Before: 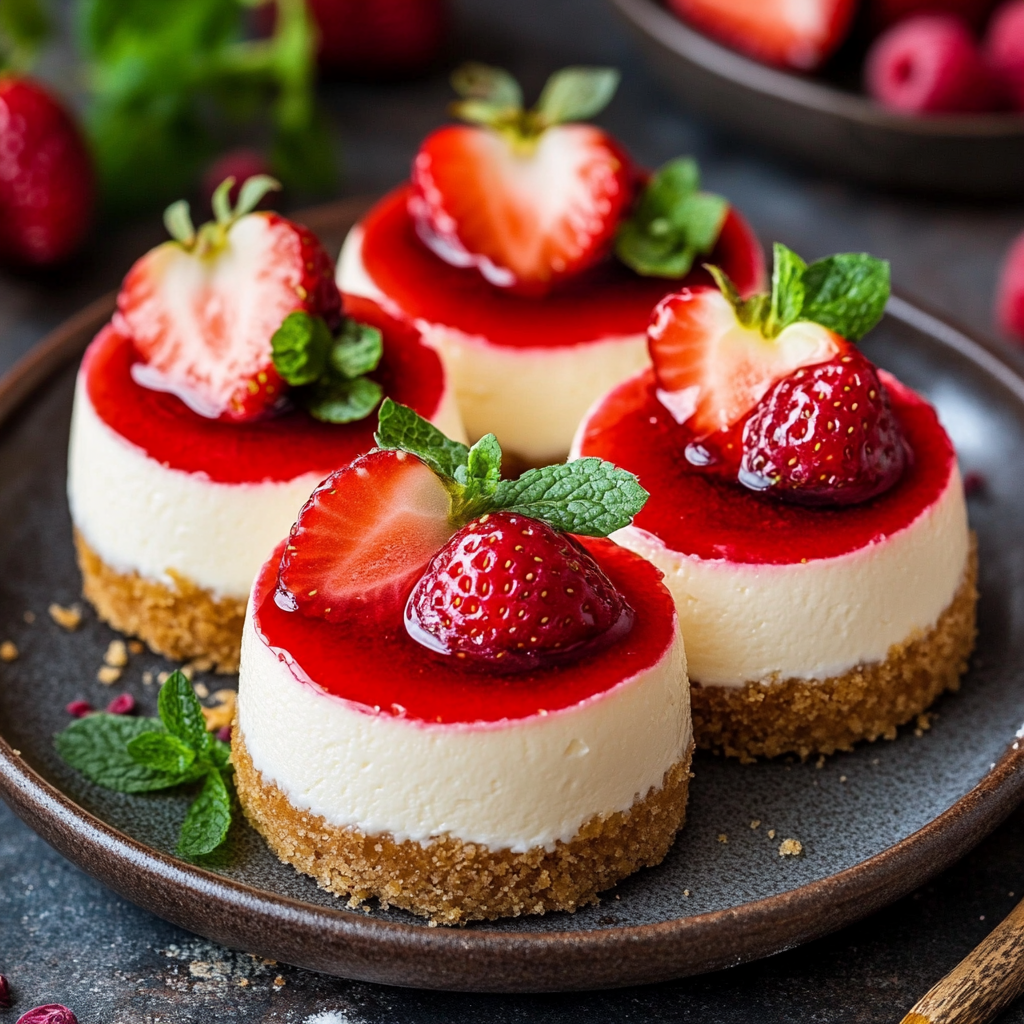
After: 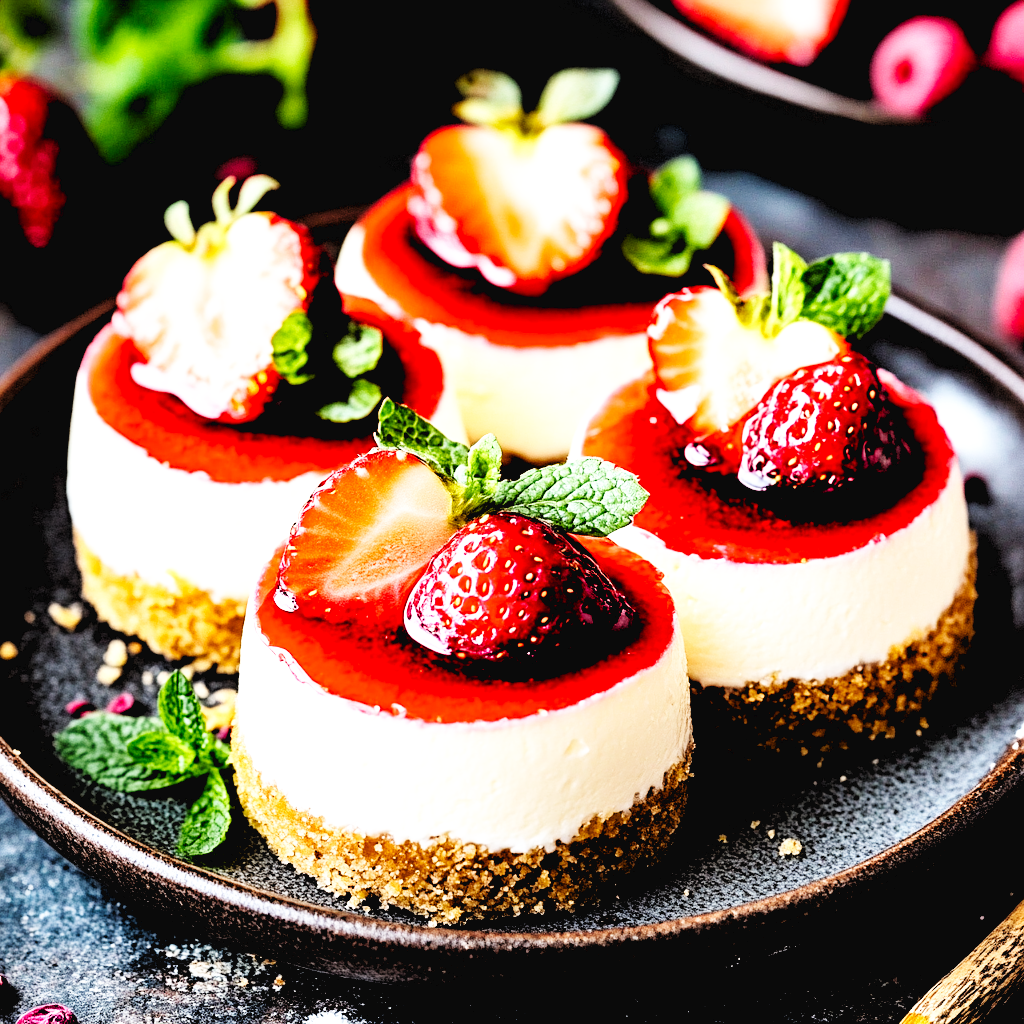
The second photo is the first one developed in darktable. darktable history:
exposure: exposure 0.131 EV, compensate highlight preservation false
rgb levels: levels [[0.029, 0.461, 0.922], [0, 0.5, 1], [0, 0.5, 1]]
tone equalizer: -8 EV -0.417 EV, -7 EV -0.389 EV, -6 EV -0.333 EV, -5 EV -0.222 EV, -3 EV 0.222 EV, -2 EV 0.333 EV, -1 EV 0.389 EV, +0 EV 0.417 EV, edges refinement/feathering 500, mask exposure compensation -1.57 EV, preserve details no
base curve: curves: ch0 [(0, 0.003) (0.001, 0.002) (0.006, 0.004) (0.02, 0.022) (0.048, 0.086) (0.094, 0.234) (0.162, 0.431) (0.258, 0.629) (0.385, 0.8) (0.548, 0.918) (0.751, 0.988) (1, 1)], preserve colors none
